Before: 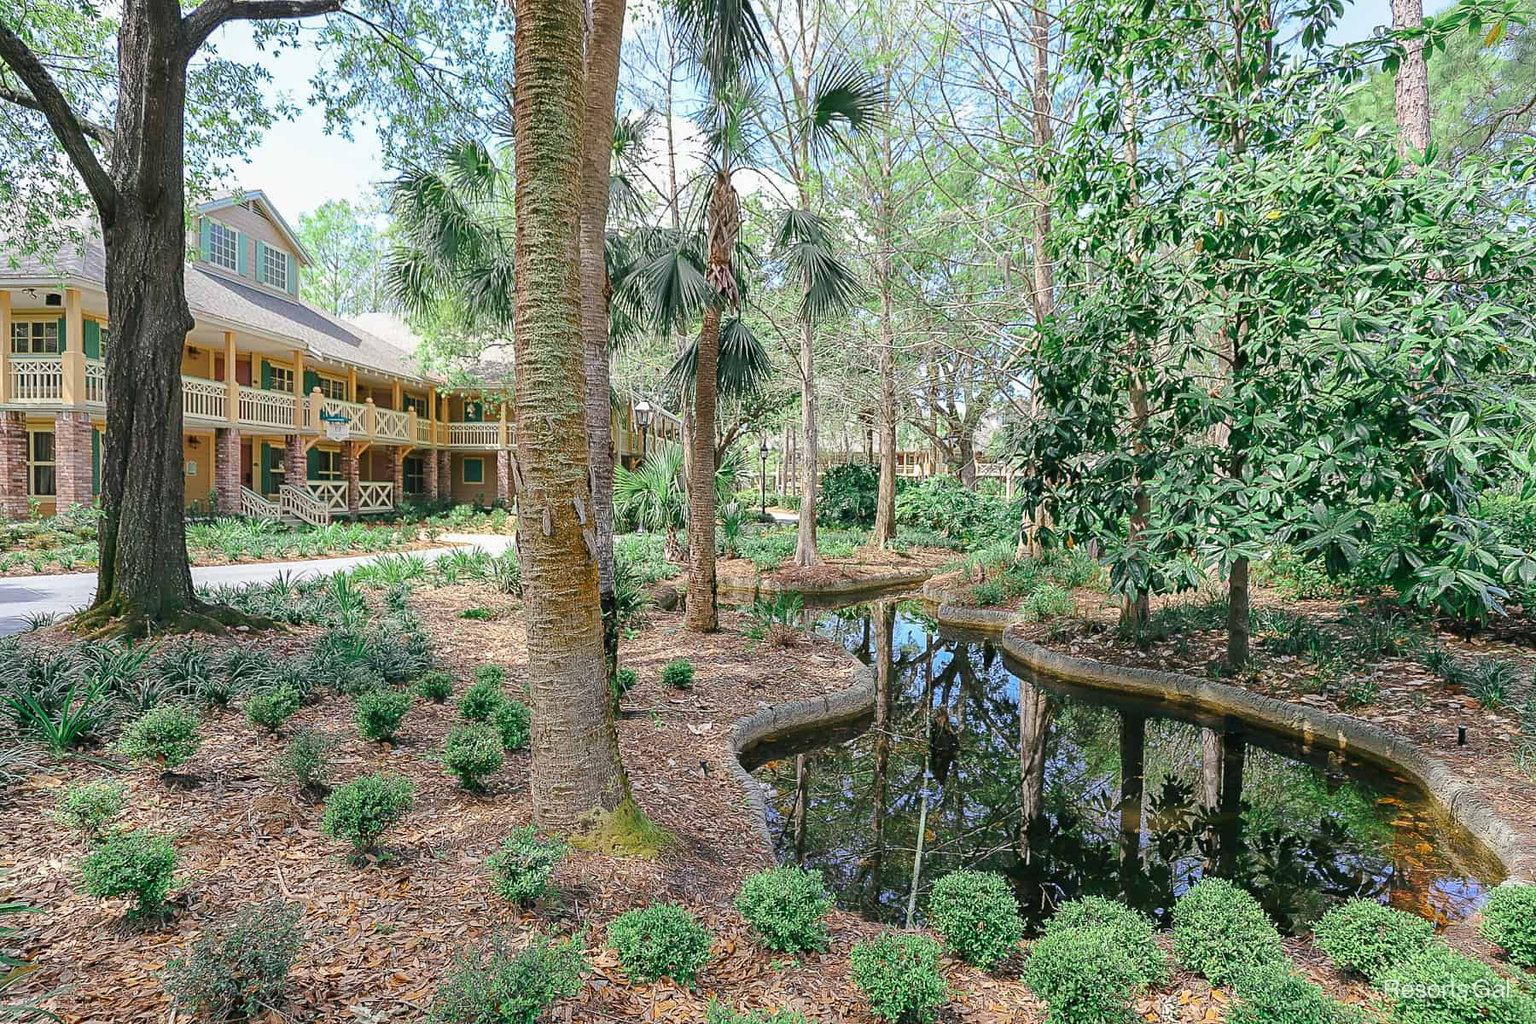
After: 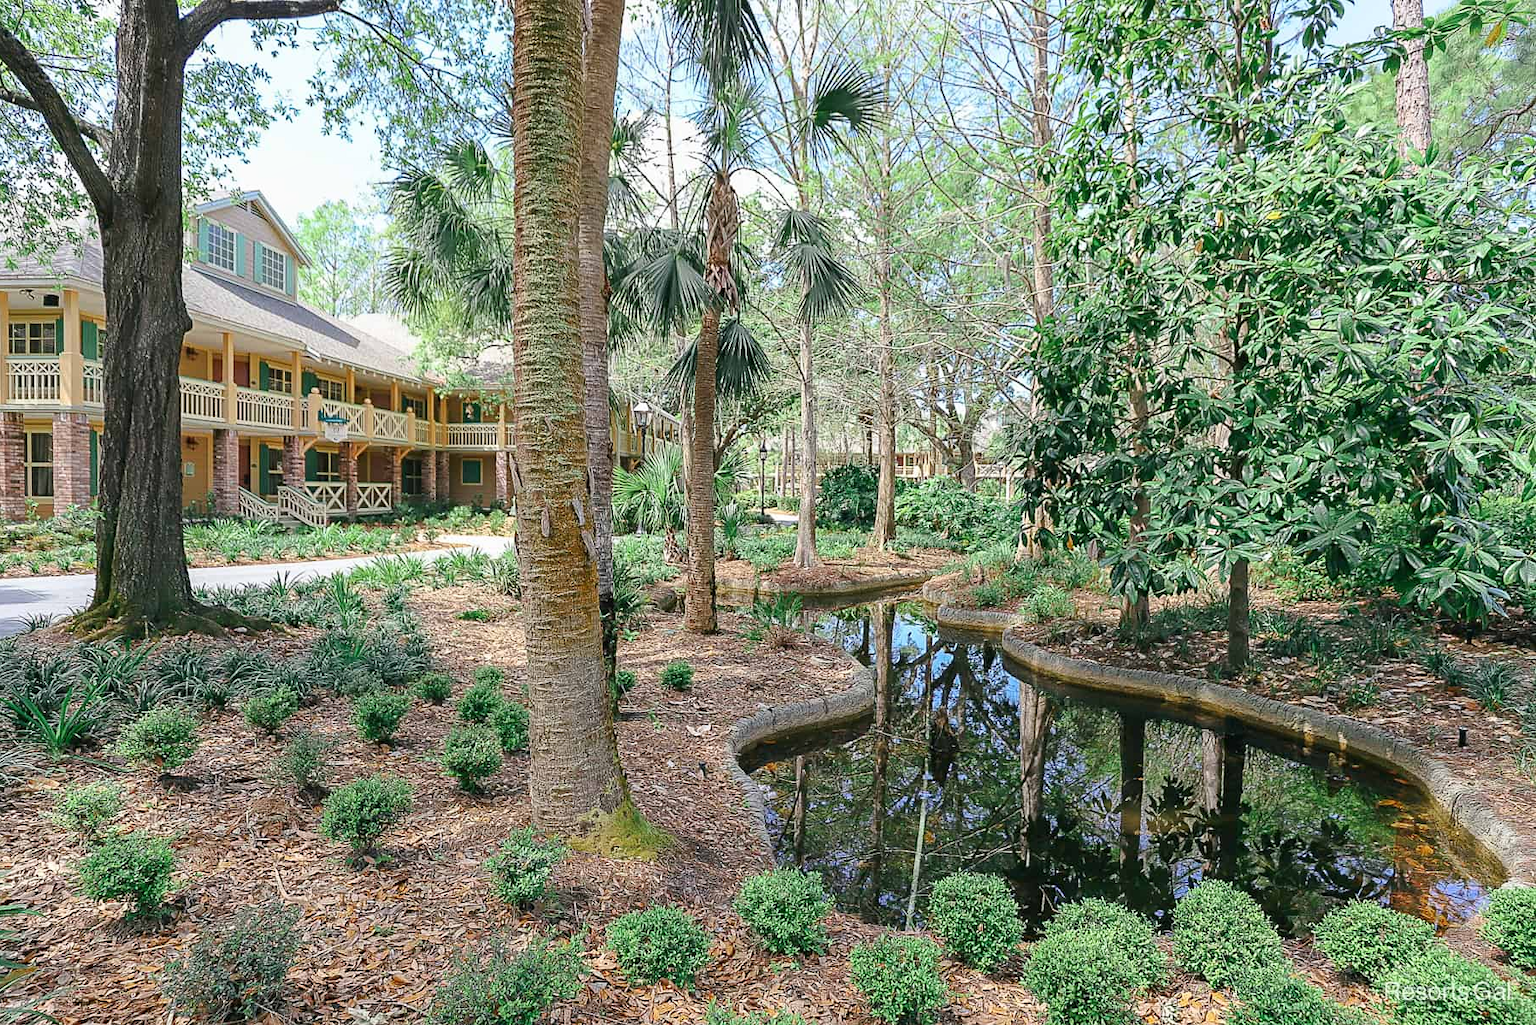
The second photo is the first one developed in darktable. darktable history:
crop and rotate: left 0.171%, bottom 0.001%
shadows and highlights: shadows 0.544, highlights 39.28
